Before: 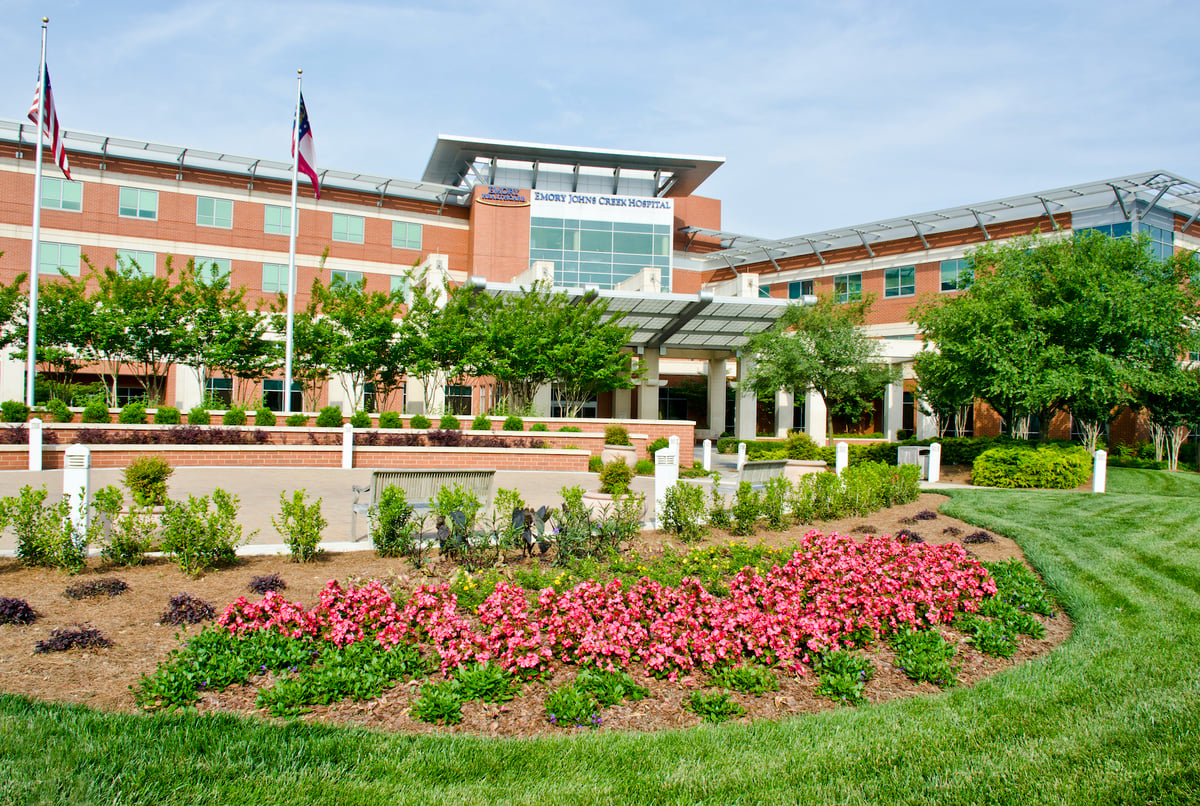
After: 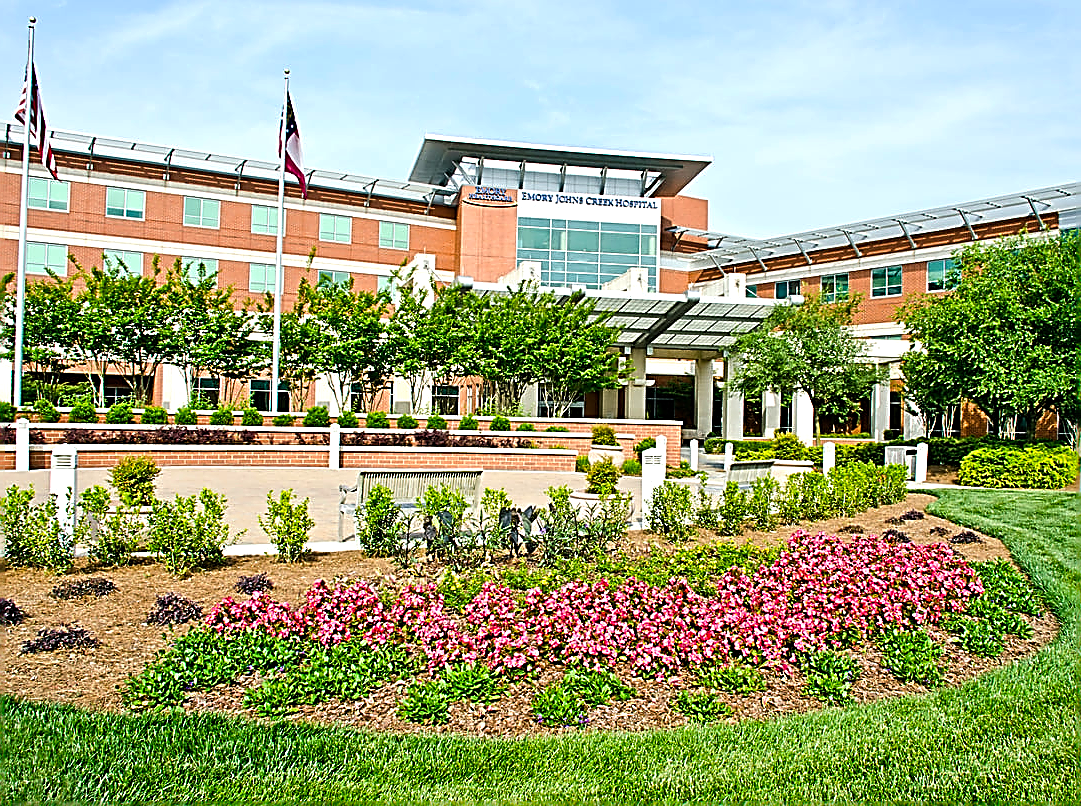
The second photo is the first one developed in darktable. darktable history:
crop and rotate: left 1.113%, right 8.722%
sharpen: amount 1.998
tone equalizer: edges refinement/feathering 500, mask exposure compensation -1.57 EV, preserve details no
color balance rgb: shadows lift › chroma 2.031%, shadows lift › hue 135.77°, perceptual saturation grading › global saturation 9.767%, perceptual brilliance grading › highlights 10.62%, perceptual brilliance grading › shadows -10.95%, global vibrance 14.939%
